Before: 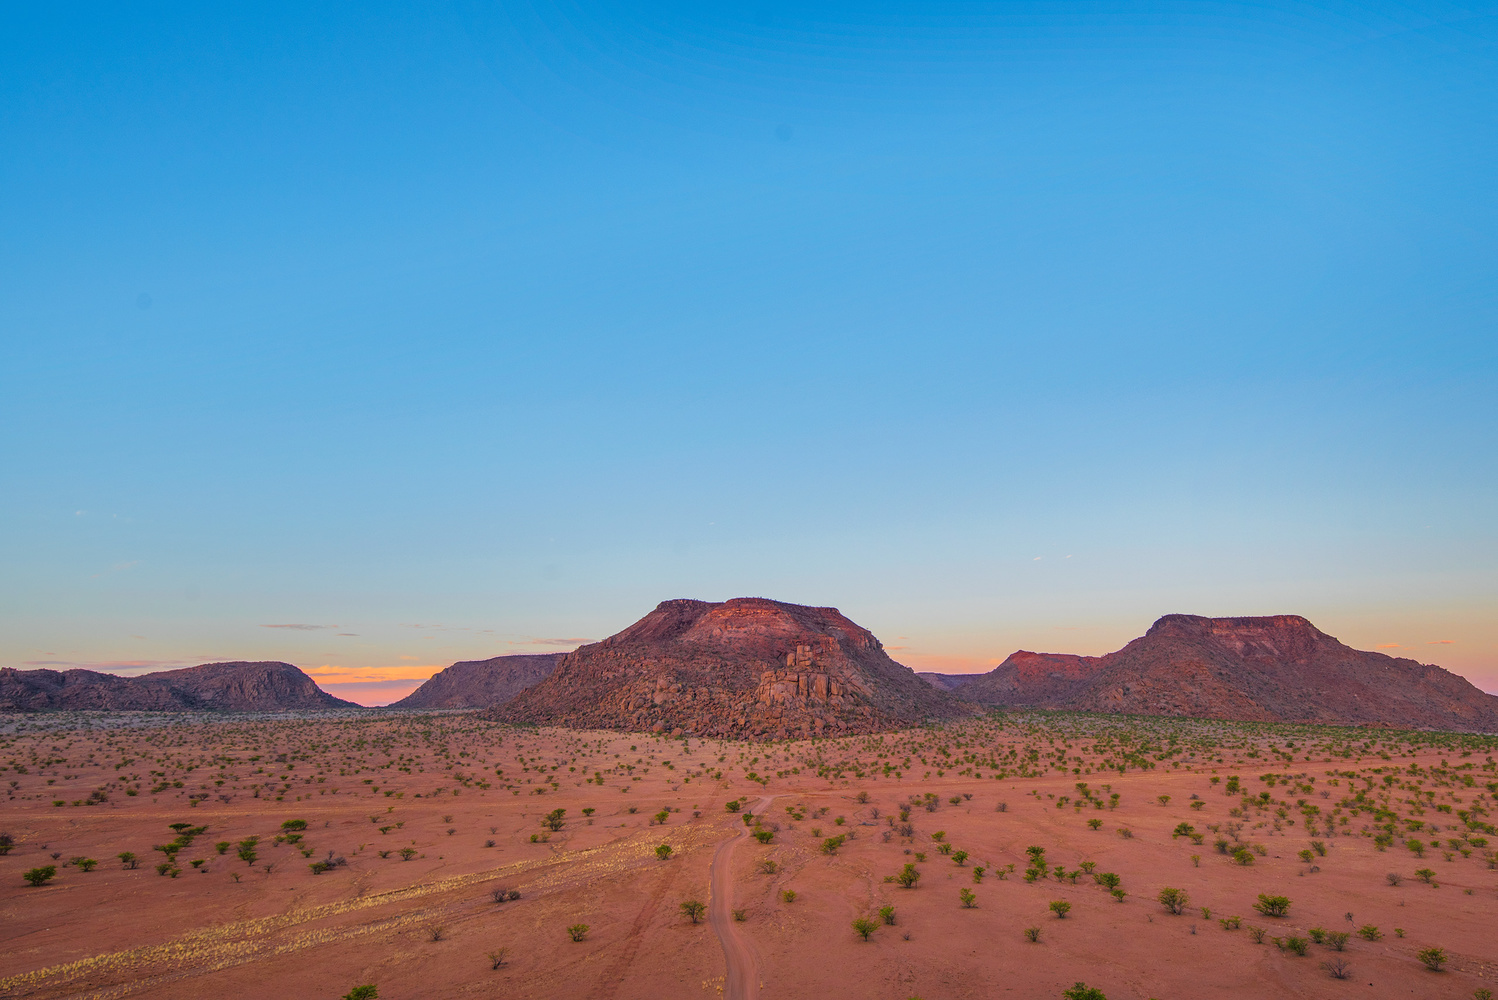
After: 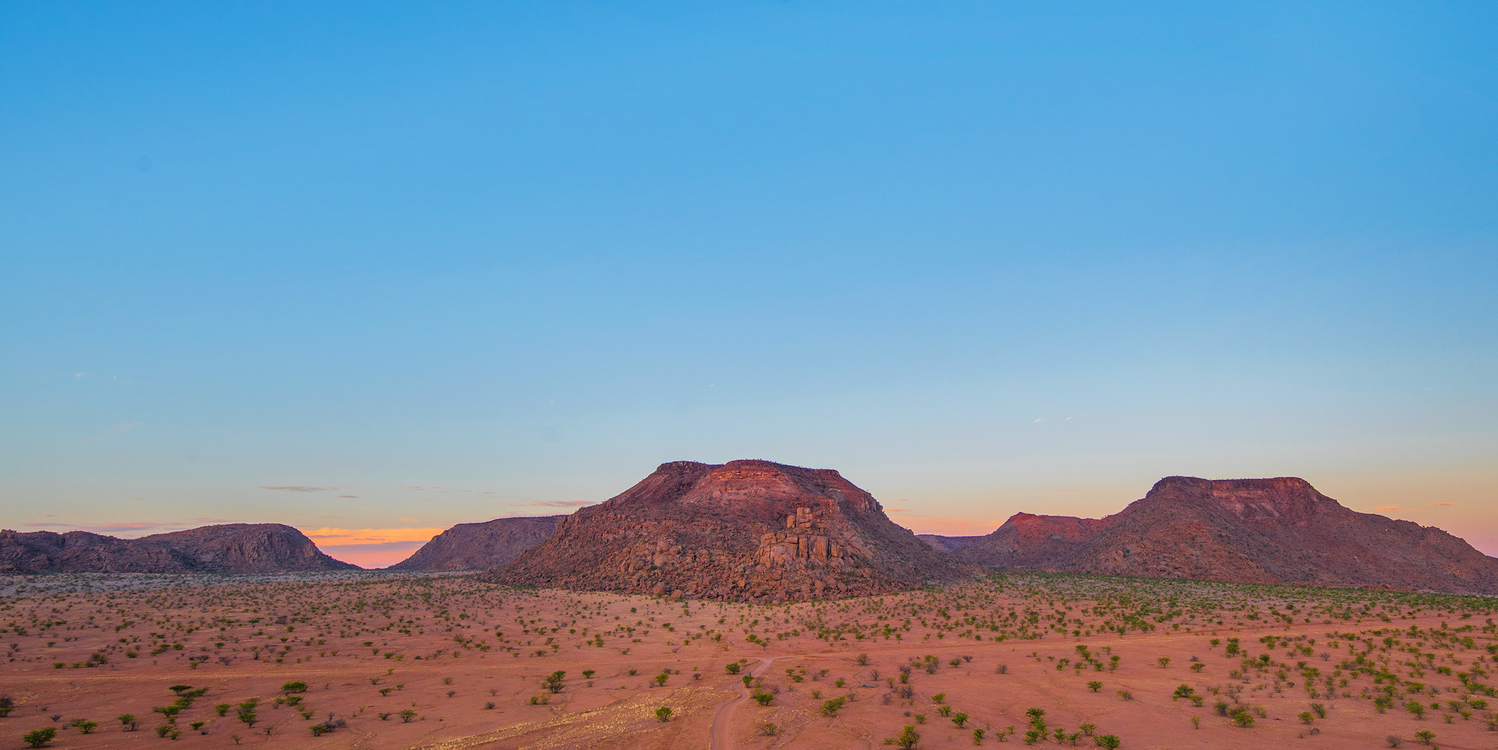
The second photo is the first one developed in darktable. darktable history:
white balance: emerald 1
crop: top 13.819%, bottom 11.169%
